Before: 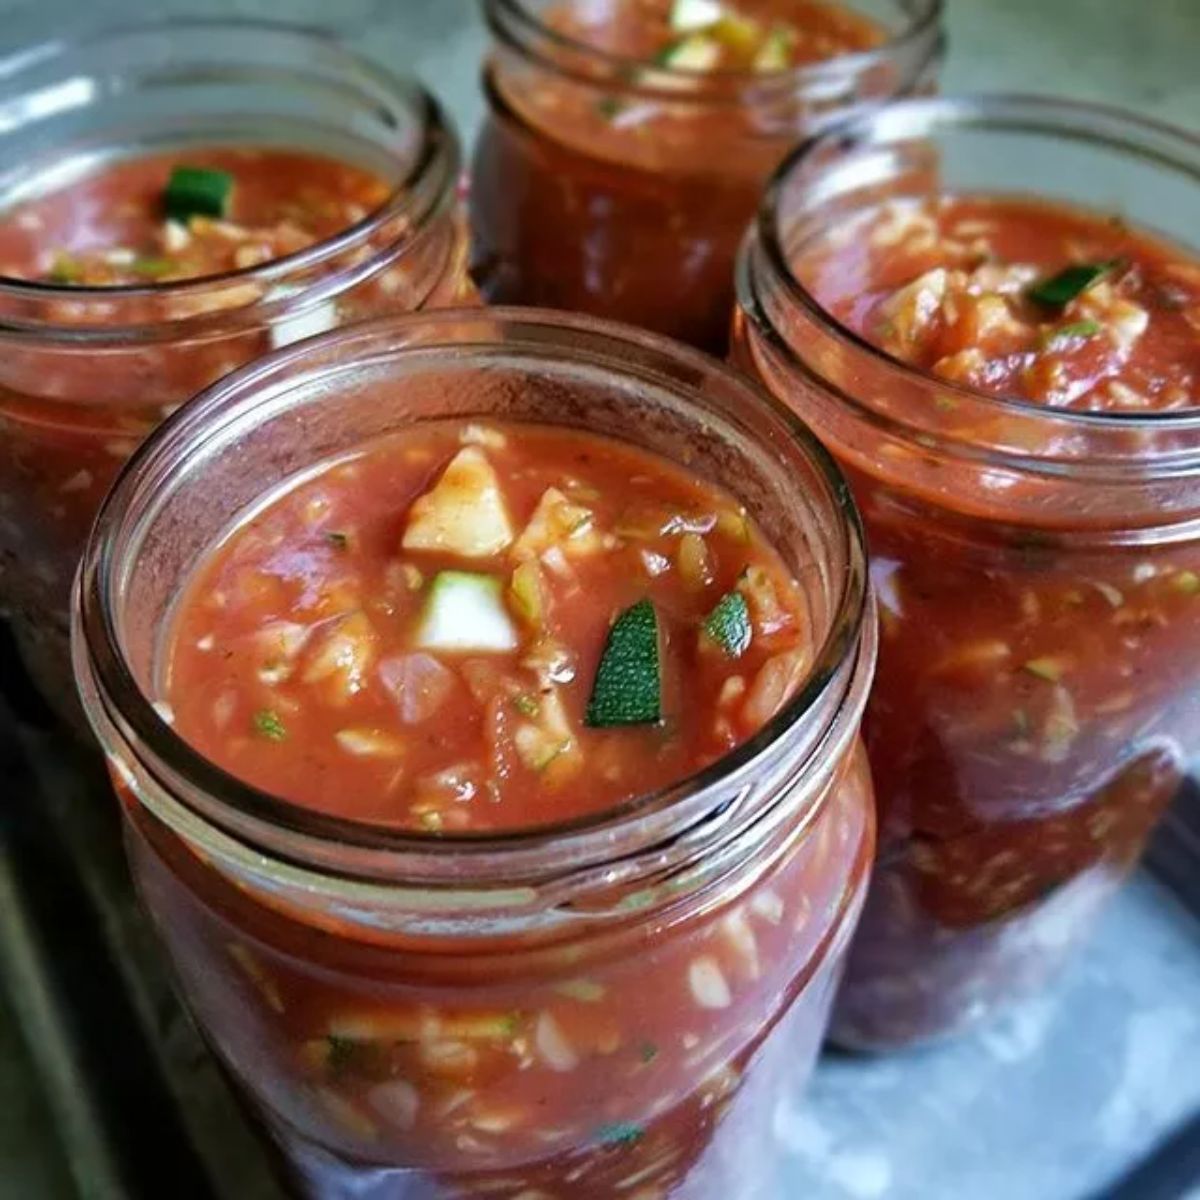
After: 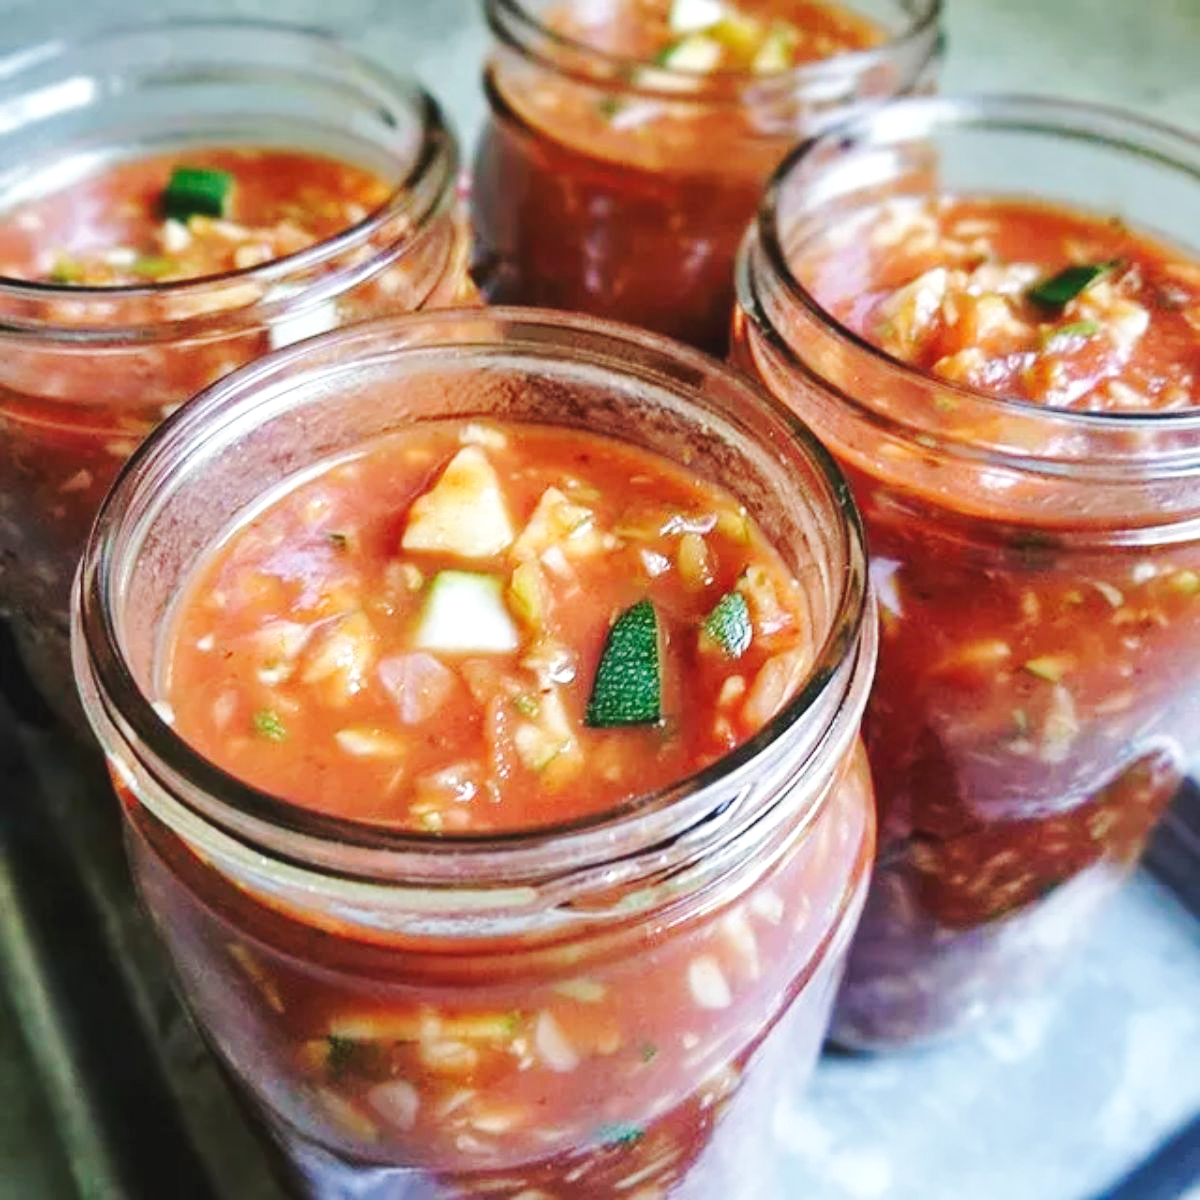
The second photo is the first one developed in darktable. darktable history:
local contrast: highlights 100%, shadows 100%, detail 120%, midtone range 0.2
base curve: curves: ch0 [(0, 0.007) (0.028, 0.063) (0.121, 0.311) (0.46, 0.743) (0.859, 0.957) (1, 1)], preserve colors none
